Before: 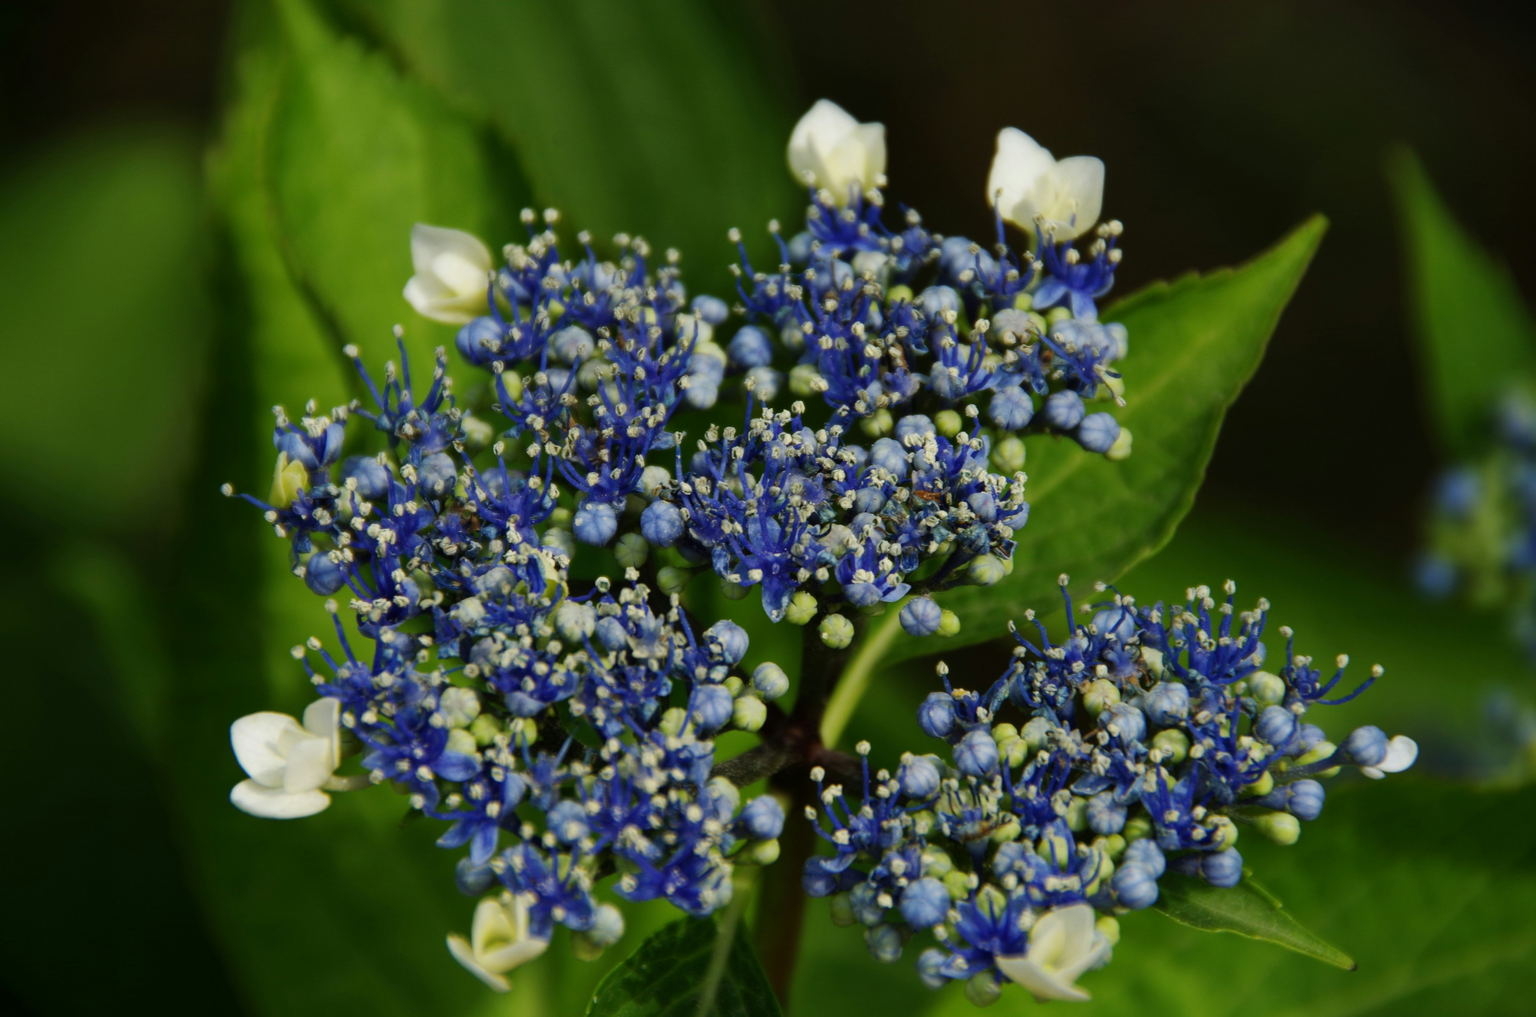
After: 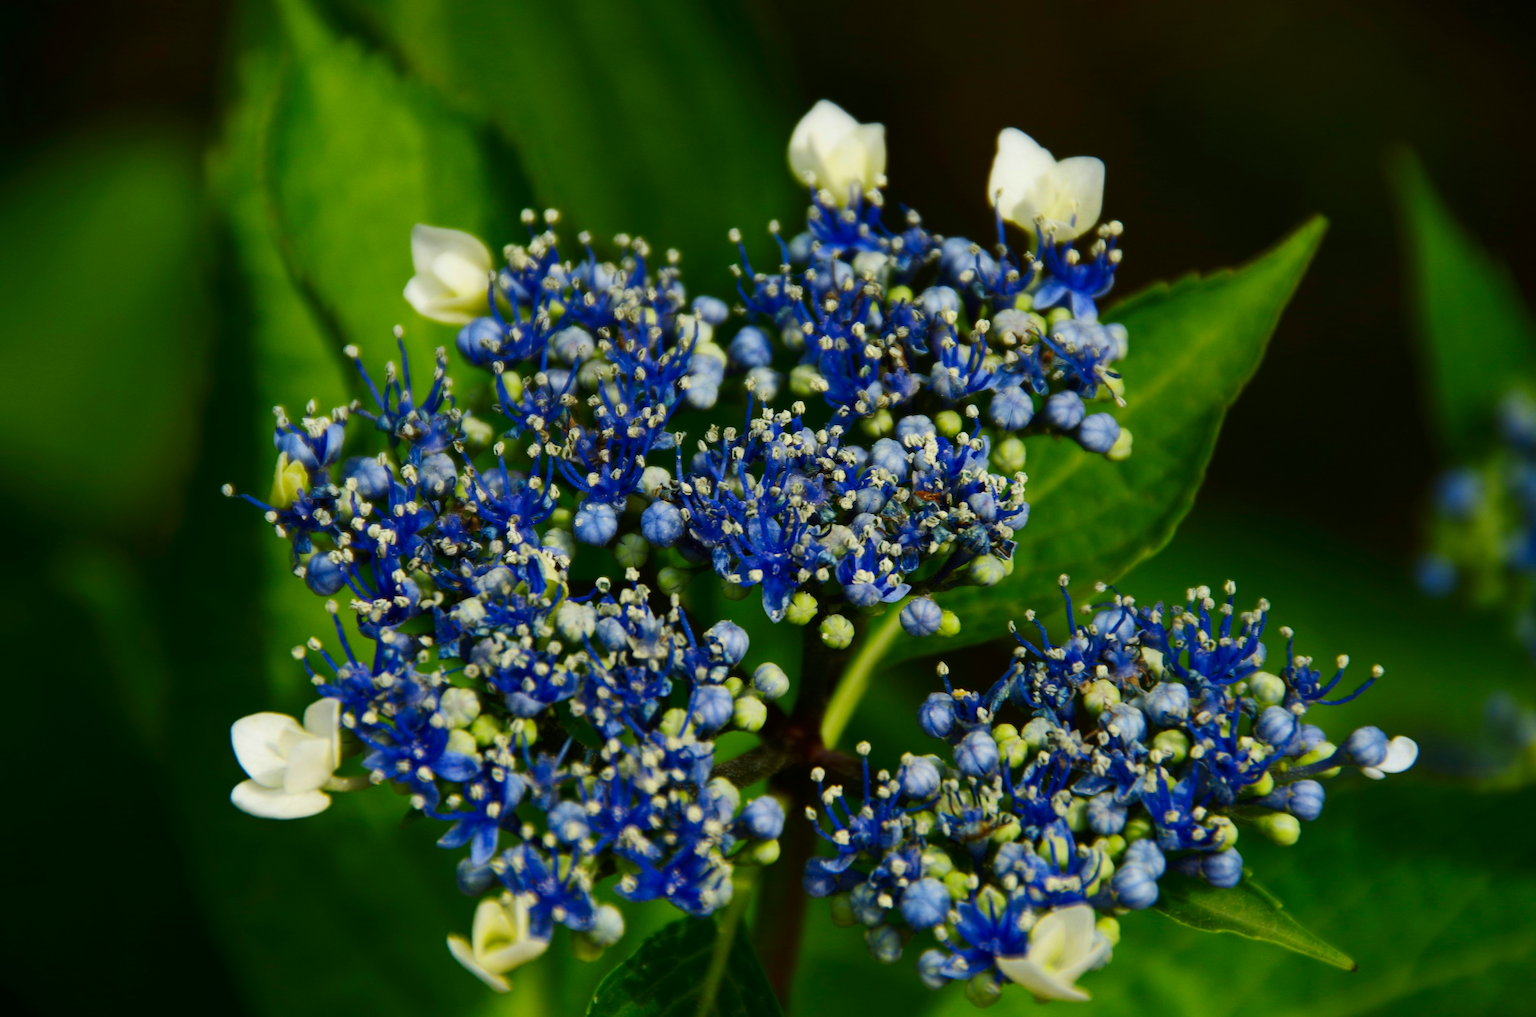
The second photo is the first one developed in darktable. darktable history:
contrast brightness saturation: contrast 0.172, saturation 0.306
